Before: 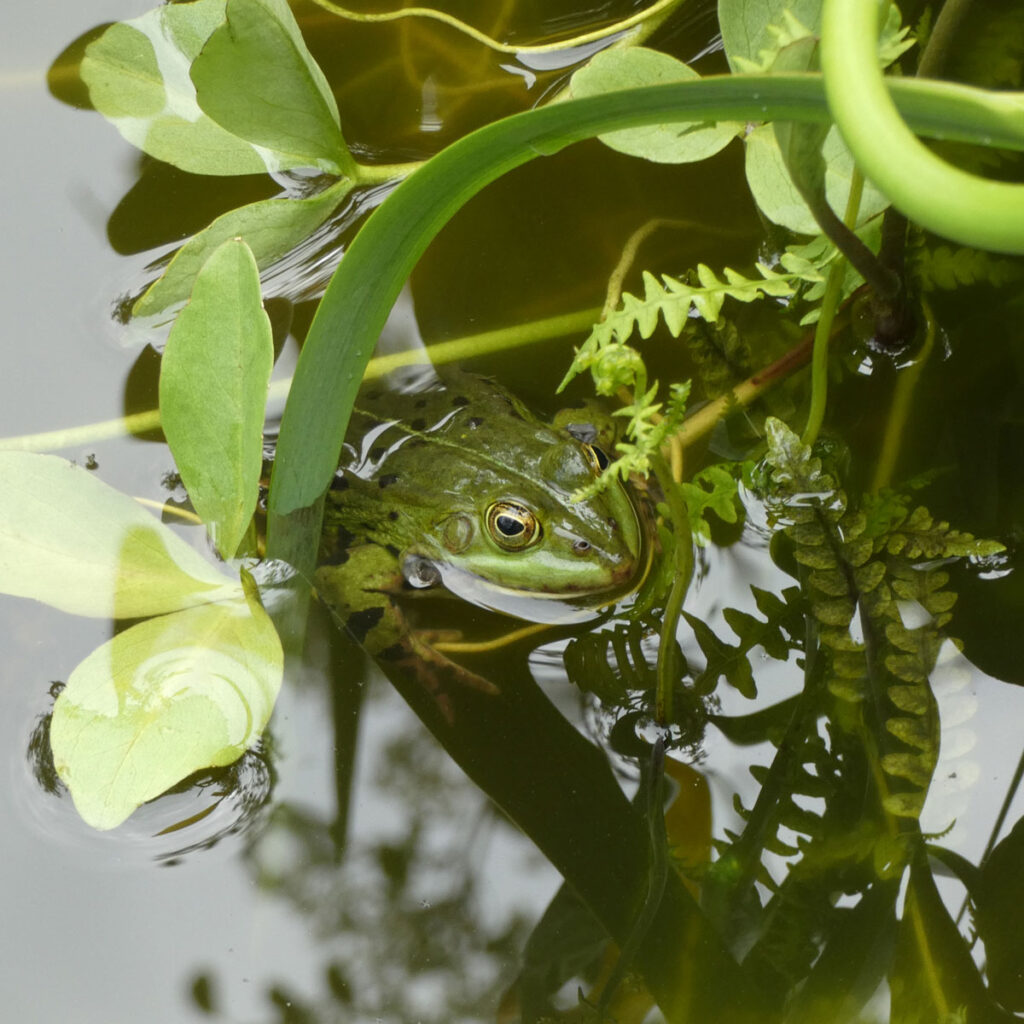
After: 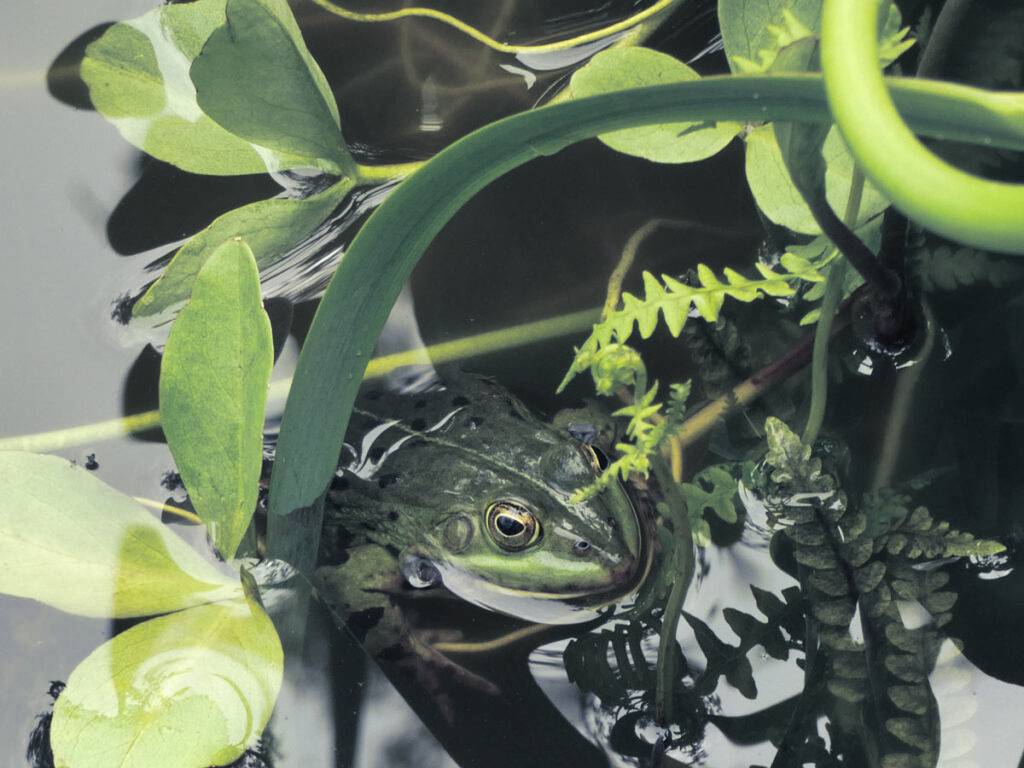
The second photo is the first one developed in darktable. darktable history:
shadows and highlights: white point adjustment 0.05, highlights color adjustment 55.9%, soften with gaussian
split-toning: shadows › hue 230.4°
crop: bottom 24.967%
